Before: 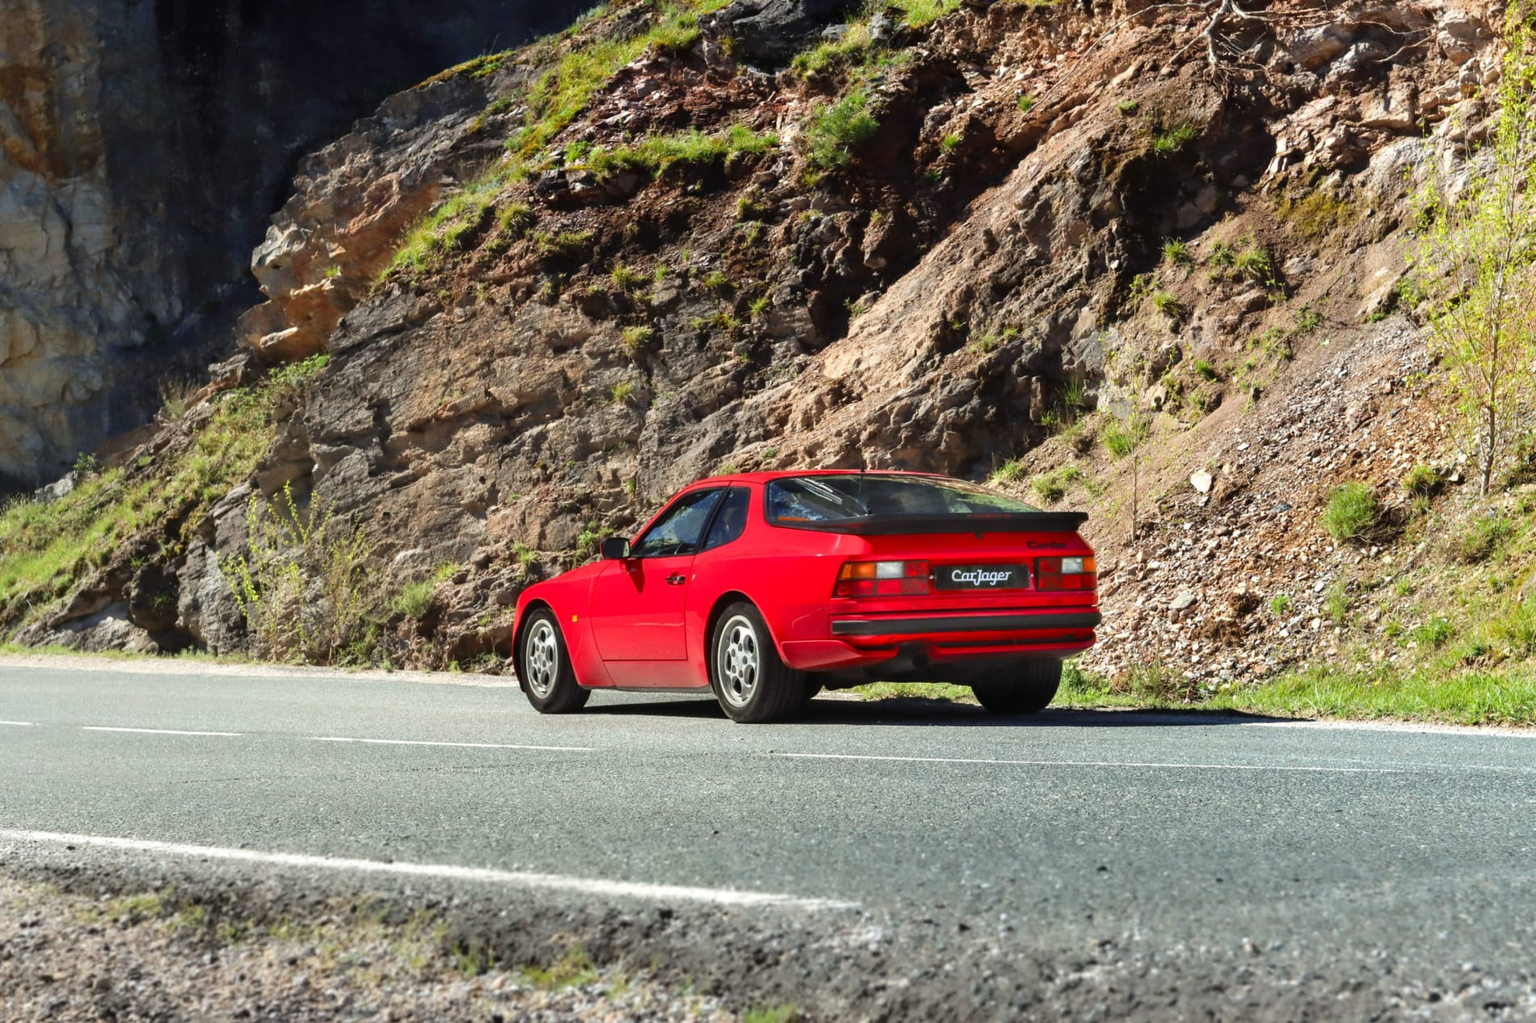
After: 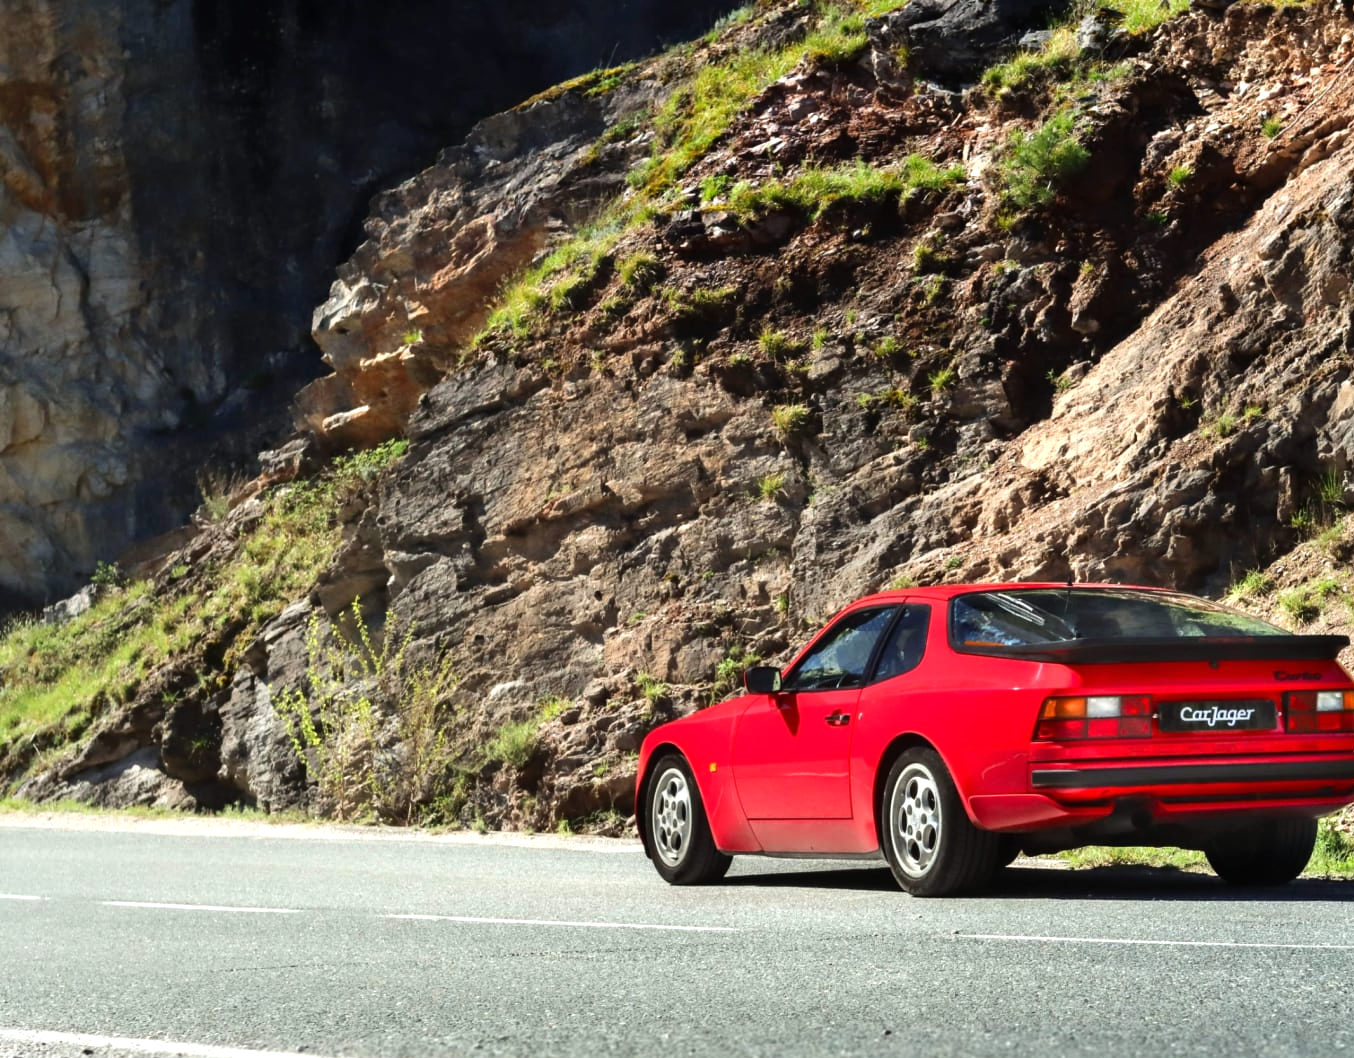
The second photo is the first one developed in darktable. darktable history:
crop: right 28.885%, bottom 16.626%
tone equalizer: -8 EV -0.417 EV, -7 EV -0.389 EV, -6 EV -0.333 EV, -5 EV -0.222 EV, -3 EV 0.222 EV, -2 EV 0.333 EV, -1 EV 0.389 EV, +0 EV 0.417 EV, edges refinement/feathering 500, mask exposure compensation -1.57 EV, preserve details no
